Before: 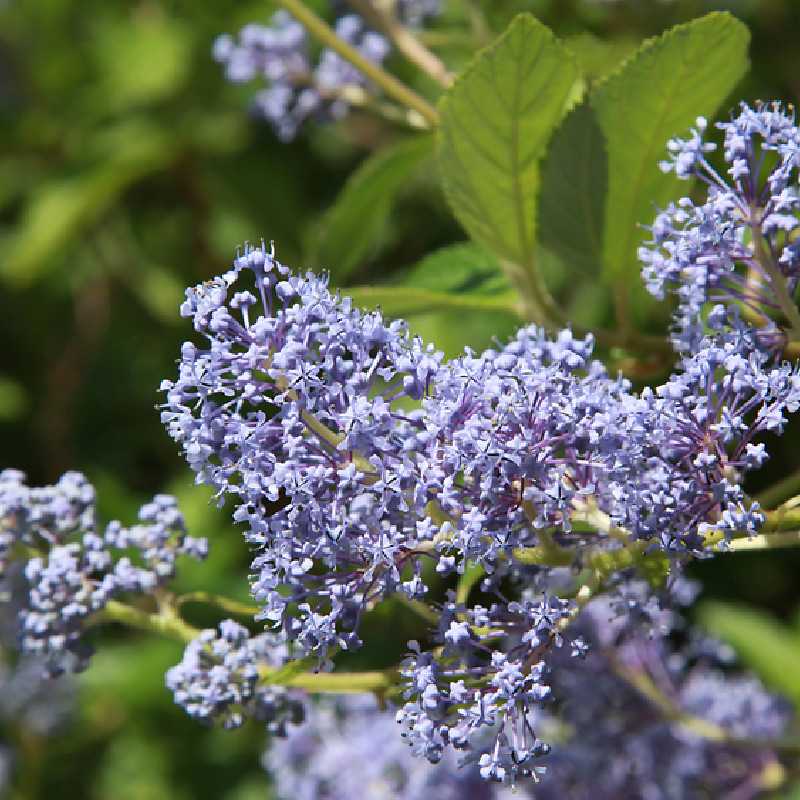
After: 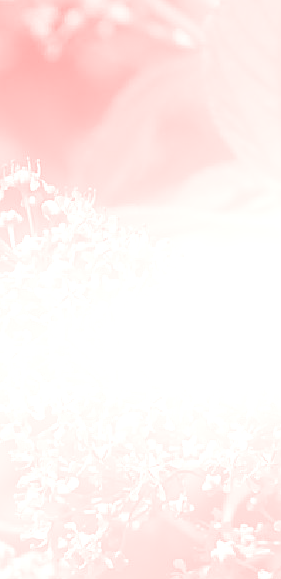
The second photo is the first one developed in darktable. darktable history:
crop and rotate: left 29.476%, top 10.214%, right 35.32%, bottom 17.333%
bloom: size 25%, threshold 5%, strength 90%
sharpen: radius 1.864, amount 0.398, threshold 1.271
colorize: saturation 60%, source mix 100%
